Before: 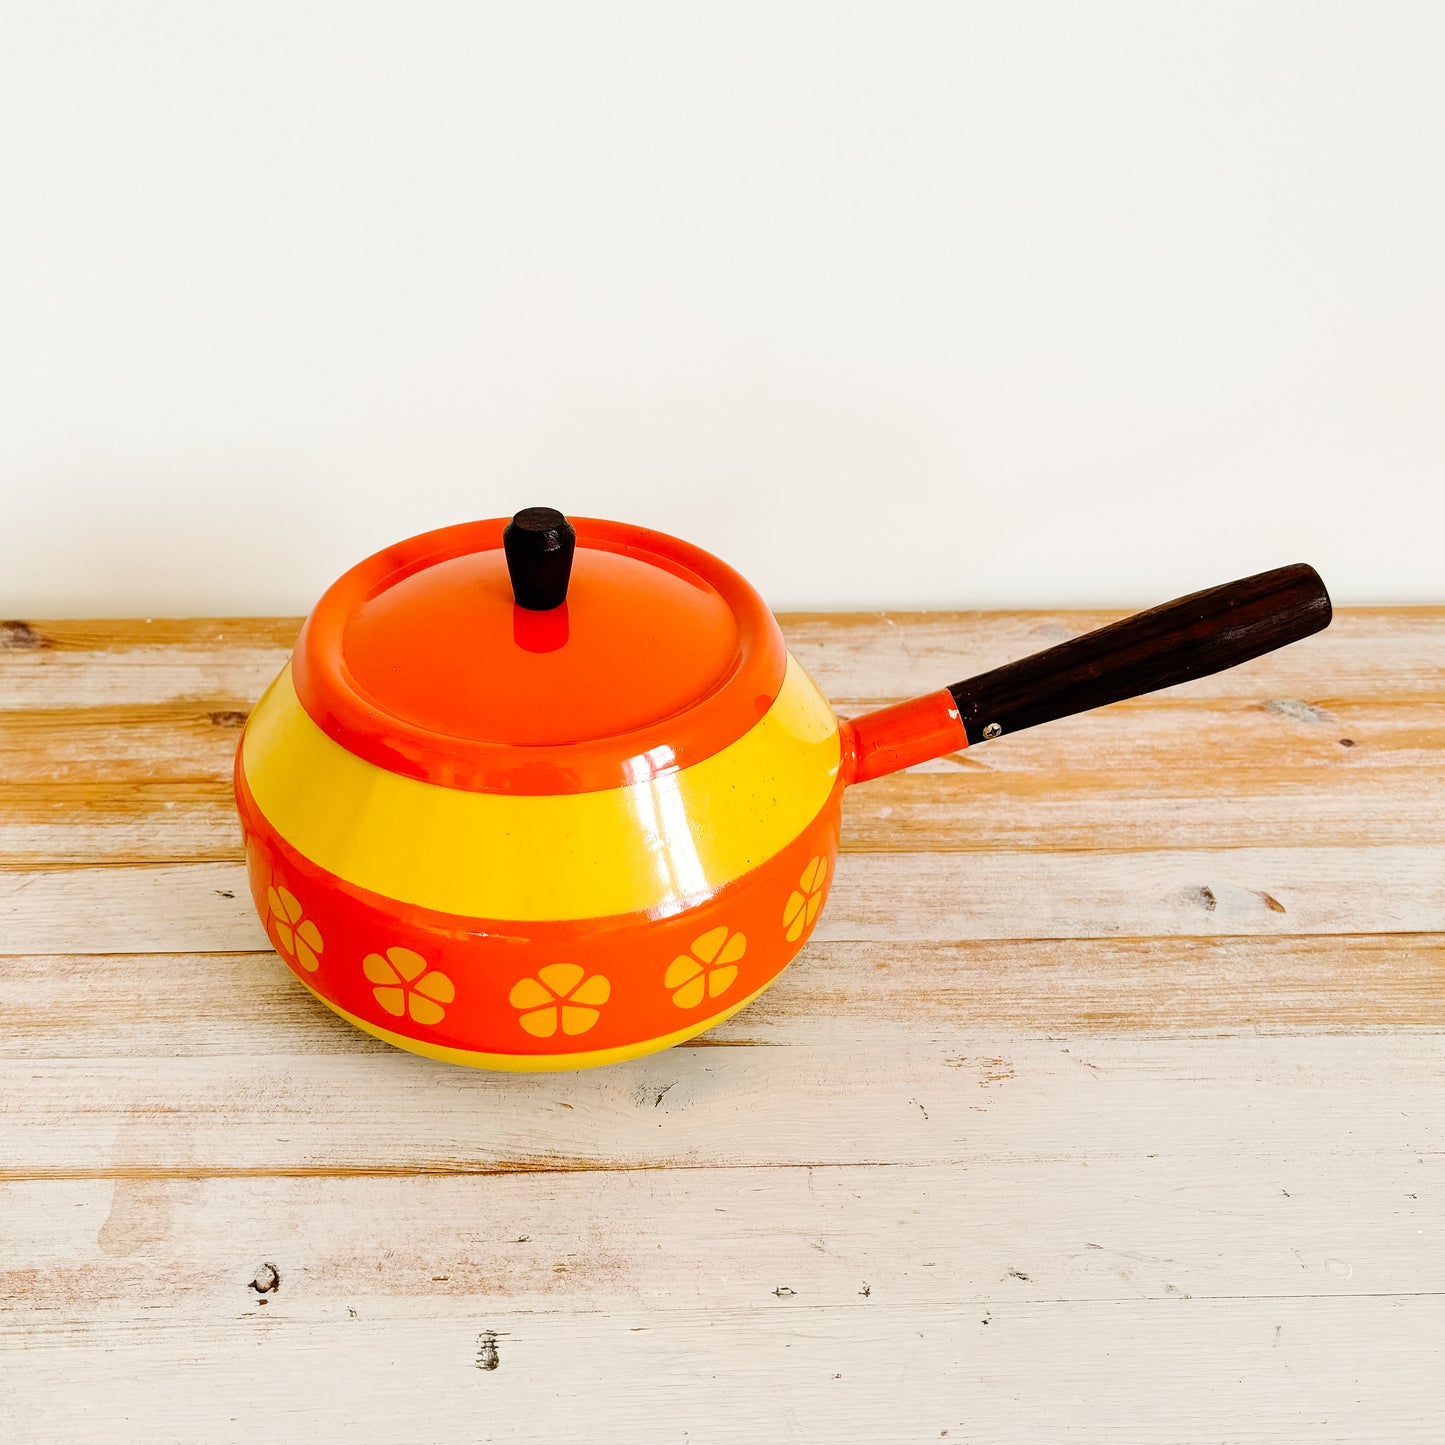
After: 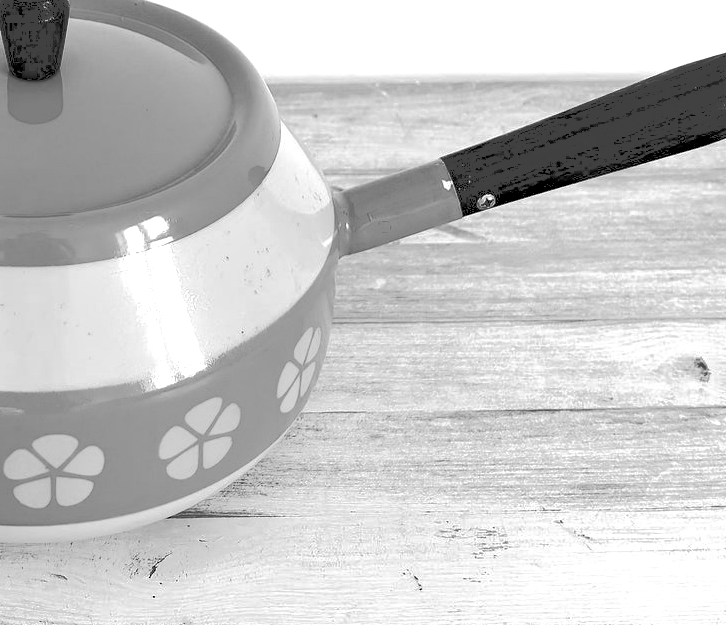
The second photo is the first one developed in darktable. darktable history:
monochrome: on, module defaults
color balance rgb: linear chroma grading › global chroma 9%, perceptual saturation grading › global saturation 36%, perceptual saturation grading › shadows 35%, perceptual brilliance grading › global brilliance 15%, perceptual brilliance grading › shadows -35%, global vibrance 15%
crop: left 35.03%, top 36.625%, right 14.663%, bottom 20.057%
haze removal: compatibility mode true, adaptive false
tone curve: curves: ch0 [(0, 0) (0.003, 0.272) (0.011, 0.275) (0.025, 0.275) (0.044, 0.278) (0.069, 0.282) (0.1, 0.284) (0.136, 0.287) (0.177, 0.294) (0.224, 0.314) (0.277, 0.347) (0.335, 0.403) (0.399, 0.473) (0.468, 0.552) (0.543, 0.622) (0.623, 0.69) (0.709, 0.756) (0.801, 0.818) (0.898, 0.865) (1, 1)], preserve colors none
